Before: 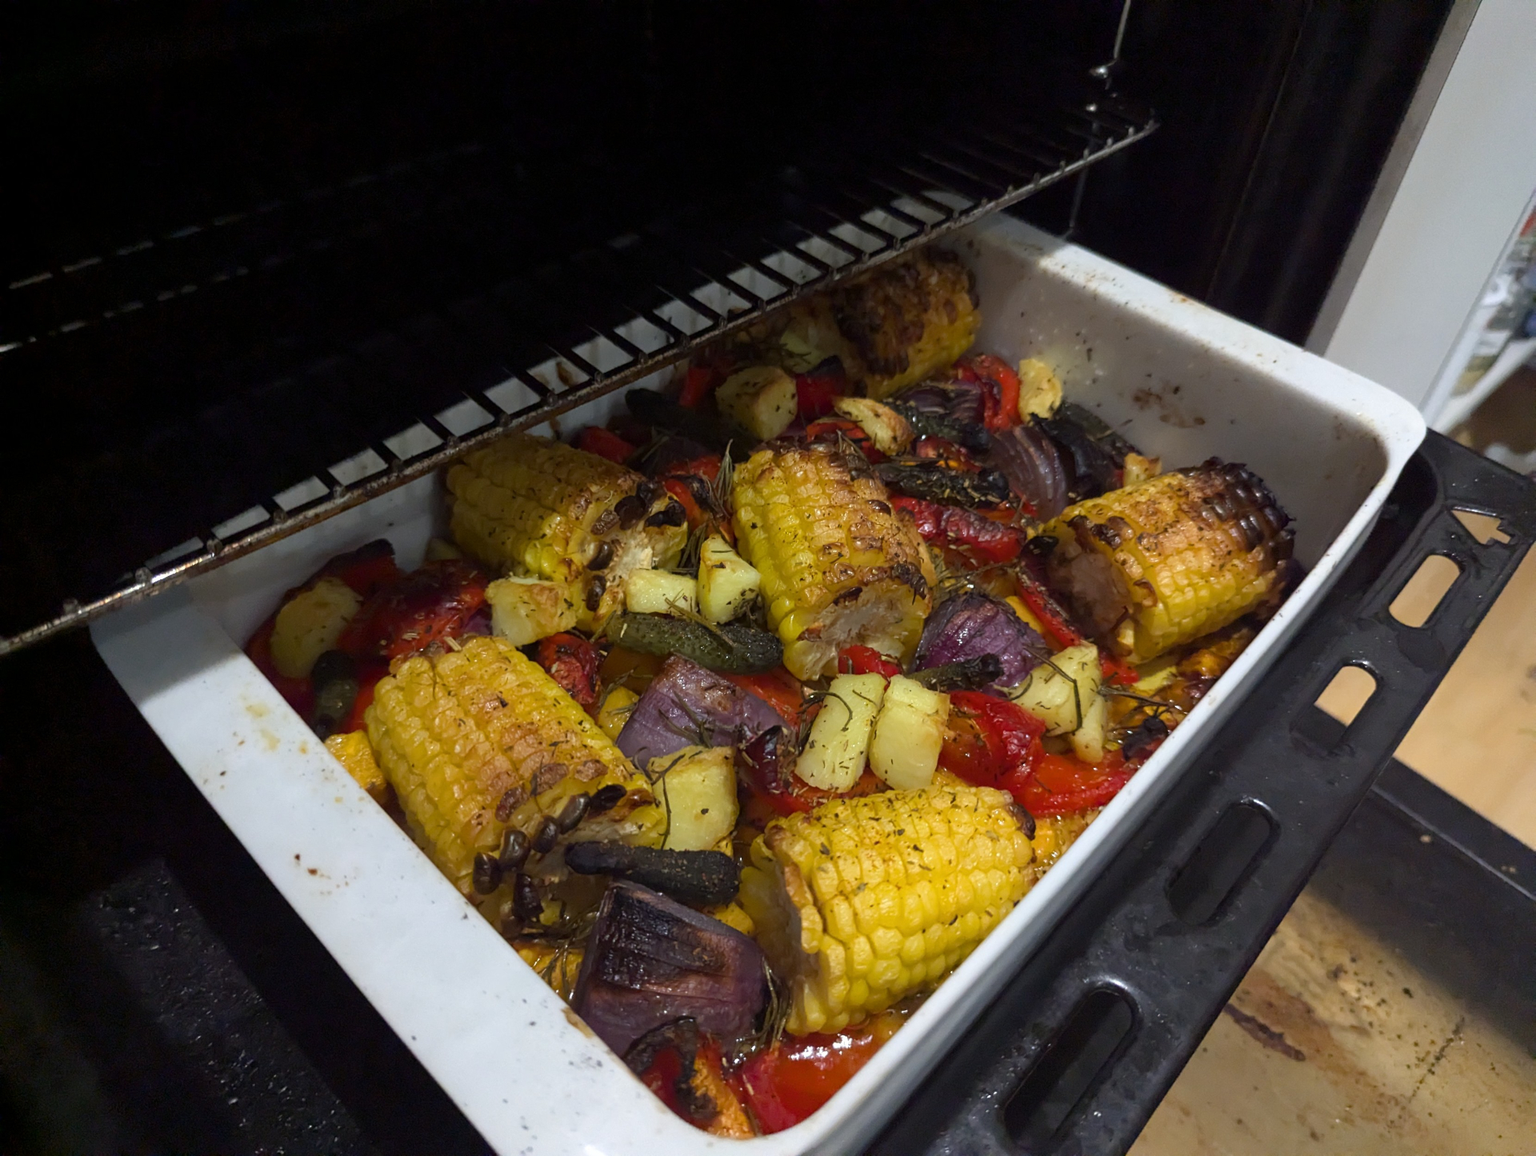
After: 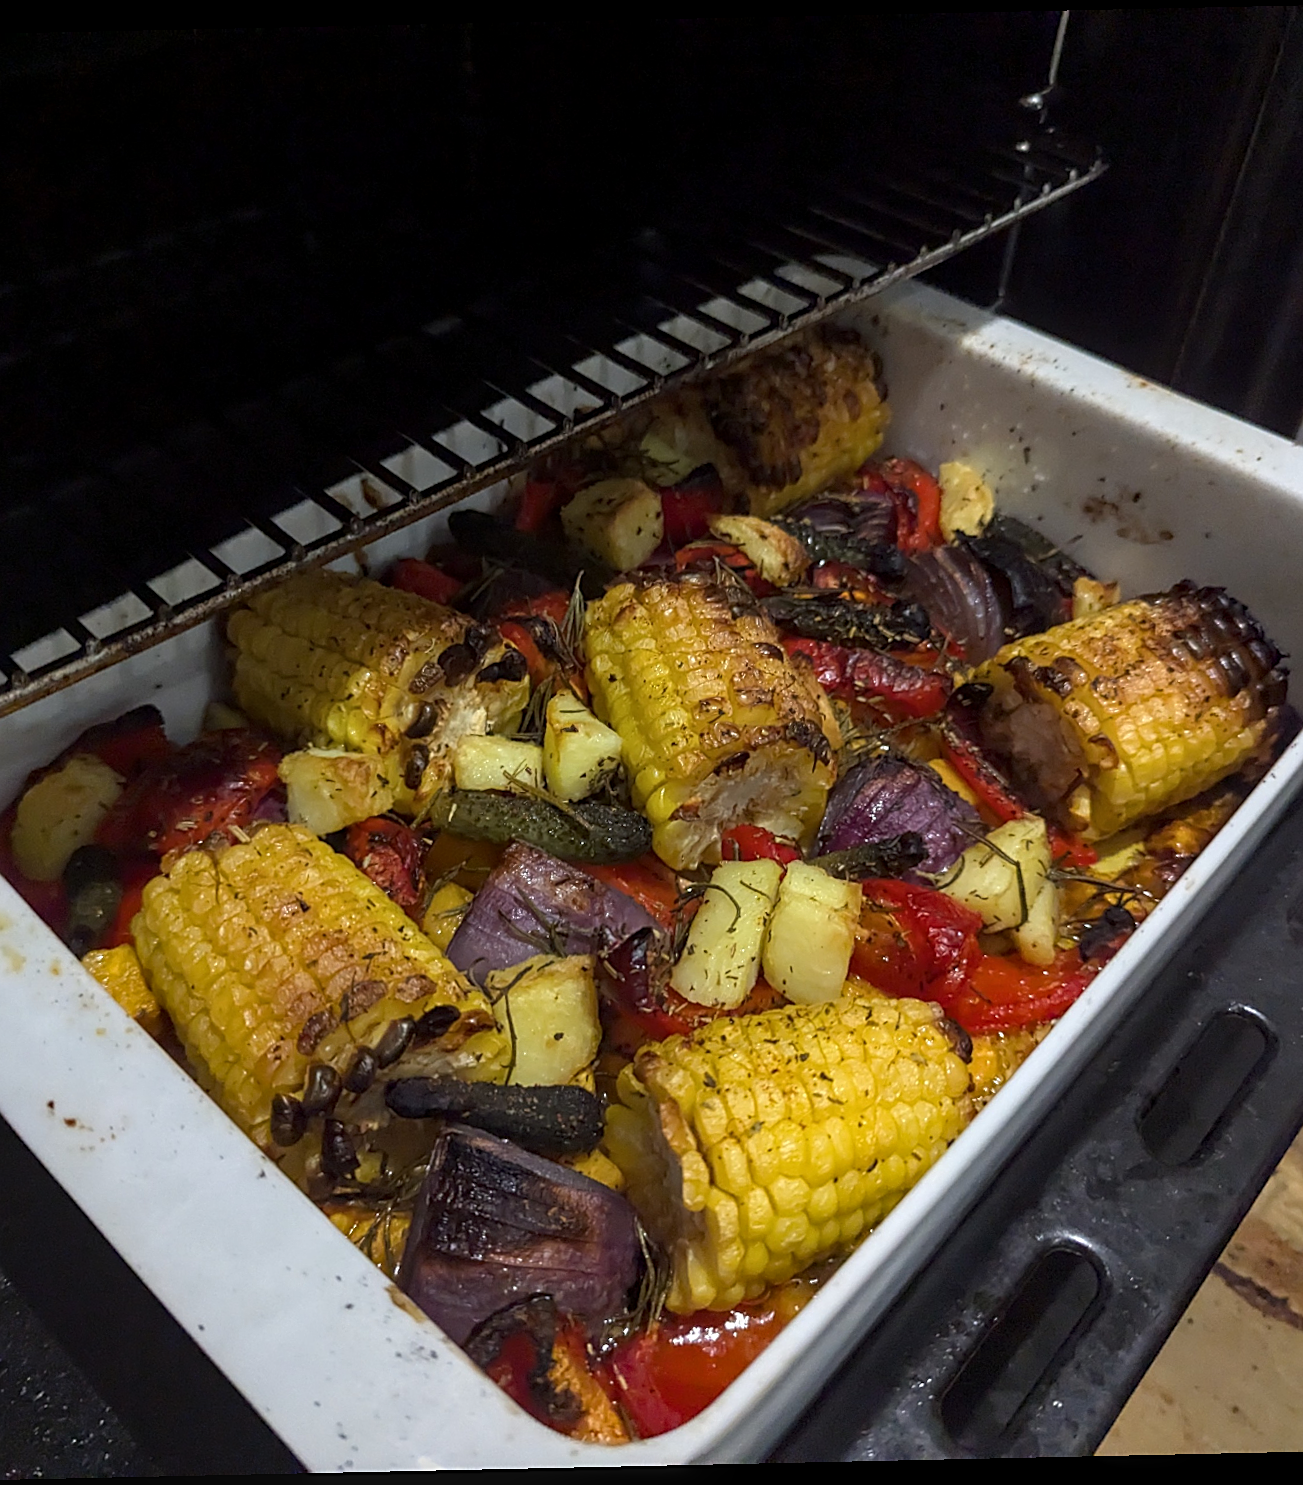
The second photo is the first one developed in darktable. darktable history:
rotate and perspective: rotation -1.24°, automatic cropping off
crop and rotate: left 17.732%, right 15.423%
sharpen: on, module defaults
local contrast: on, module defaults
